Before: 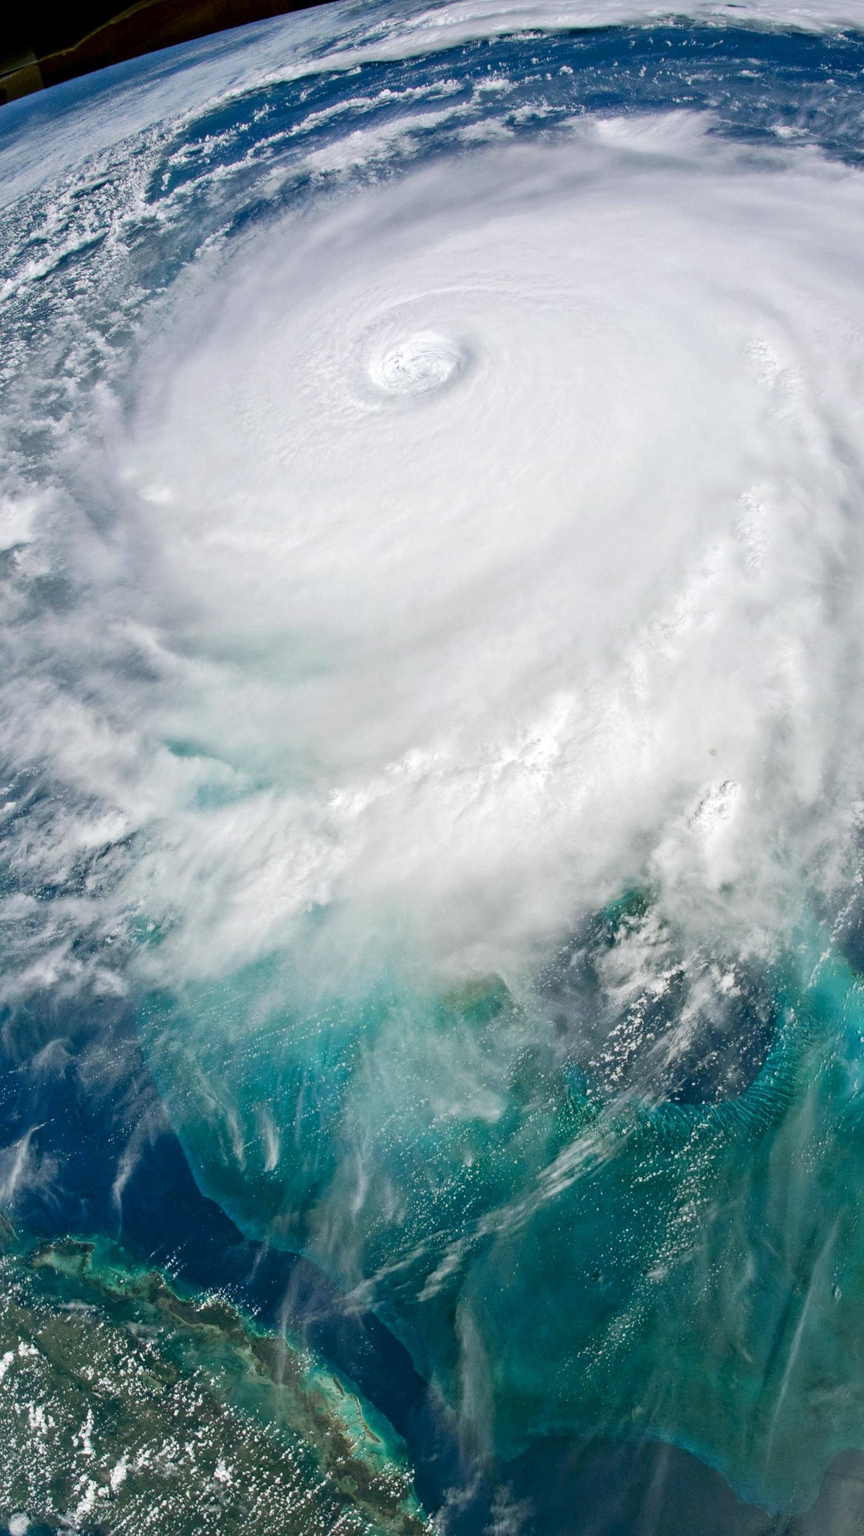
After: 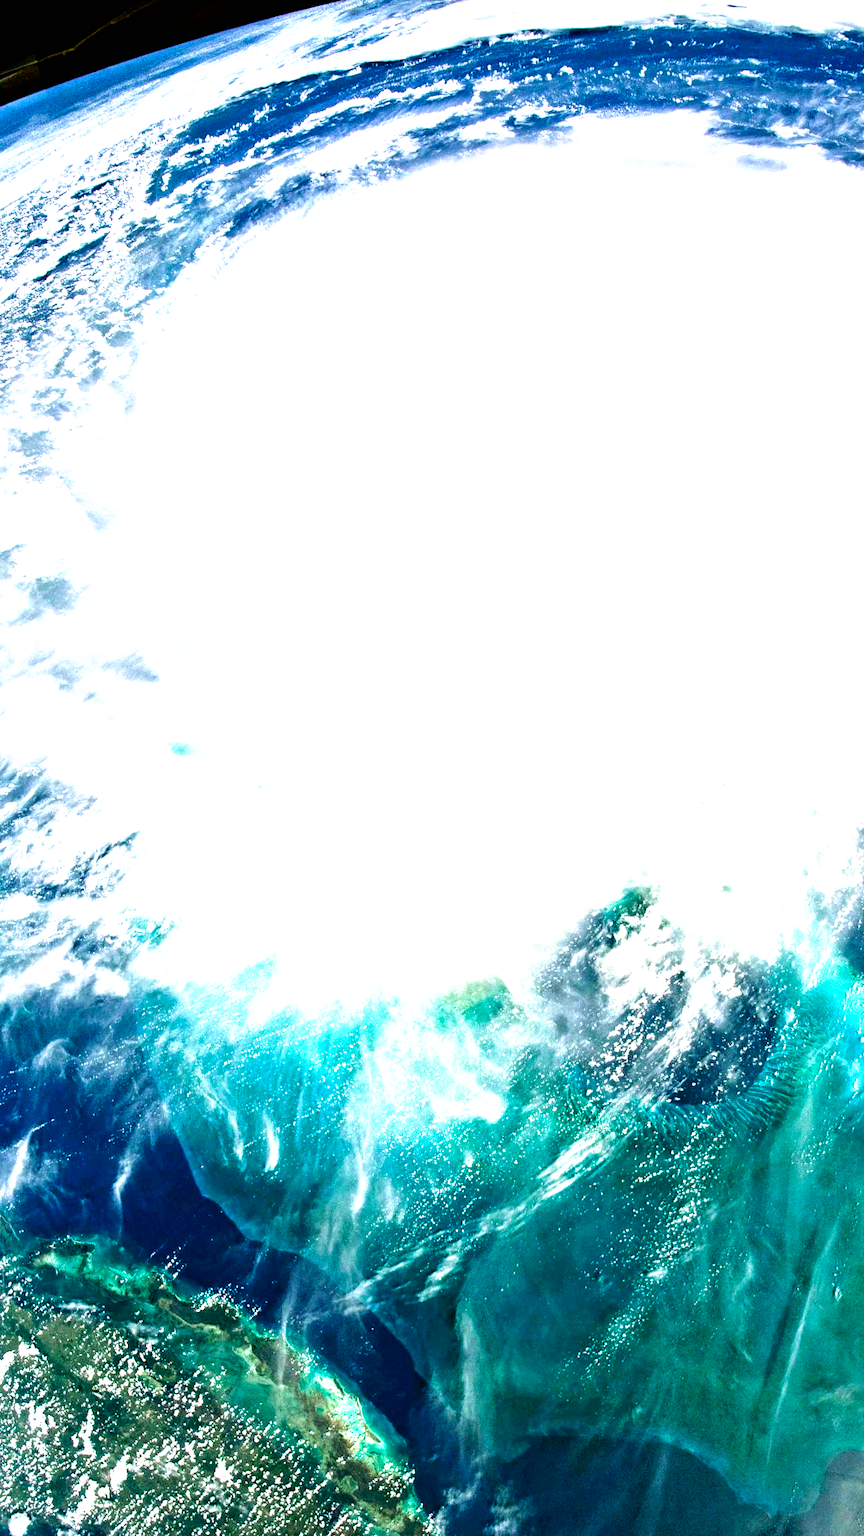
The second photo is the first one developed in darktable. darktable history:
exposure: black level correction 0, exposure 1.015 EV, compensate exposure bias true, compensate highlight preservation false
filmic rgb: black relative exposure -8.2 EV, white relative exposure 2.2 EV, threshold 3 EV, hardness 7.11, latitude 85.74%, contrast 1.696, highlights saturation mix -4%, shadows ↔ highlights balance -2.69%, preserve chrominance no, color science v5 (2021), contrast in shadows safe, contrast in highlights safe, enable highlight reconstruction true
velvia: on, module defaults
